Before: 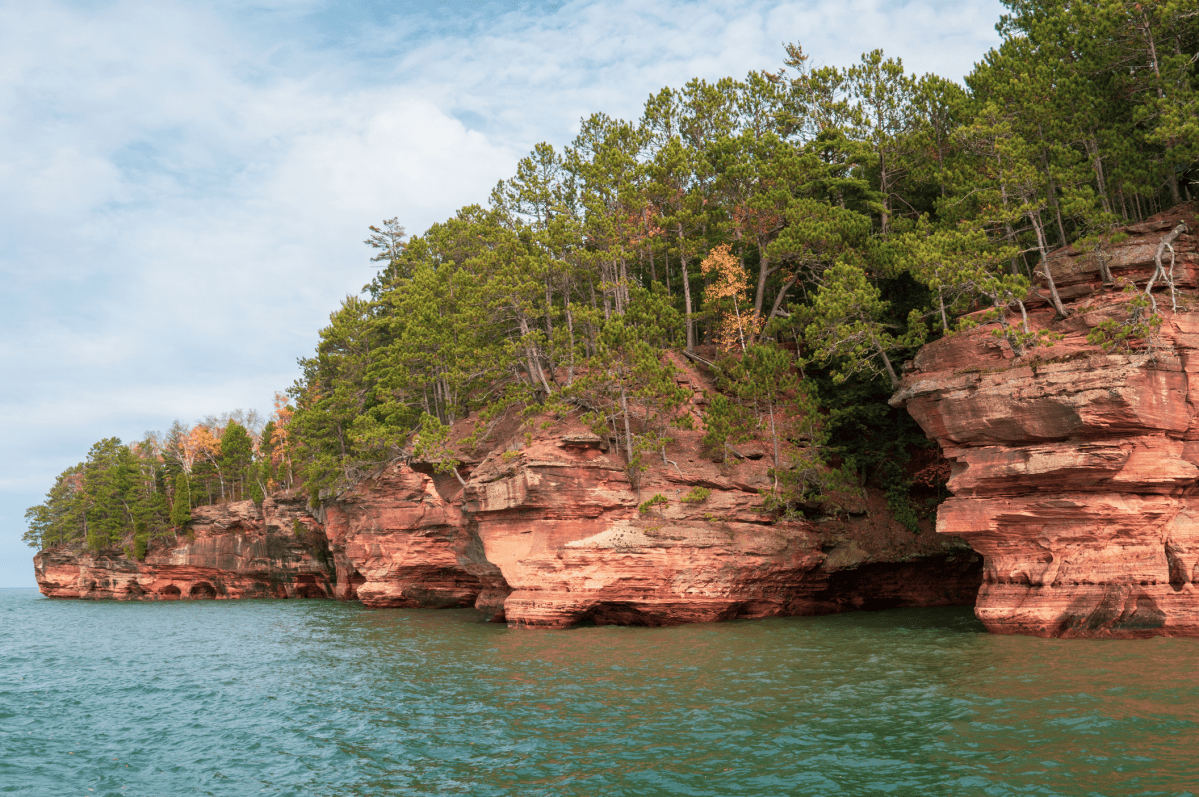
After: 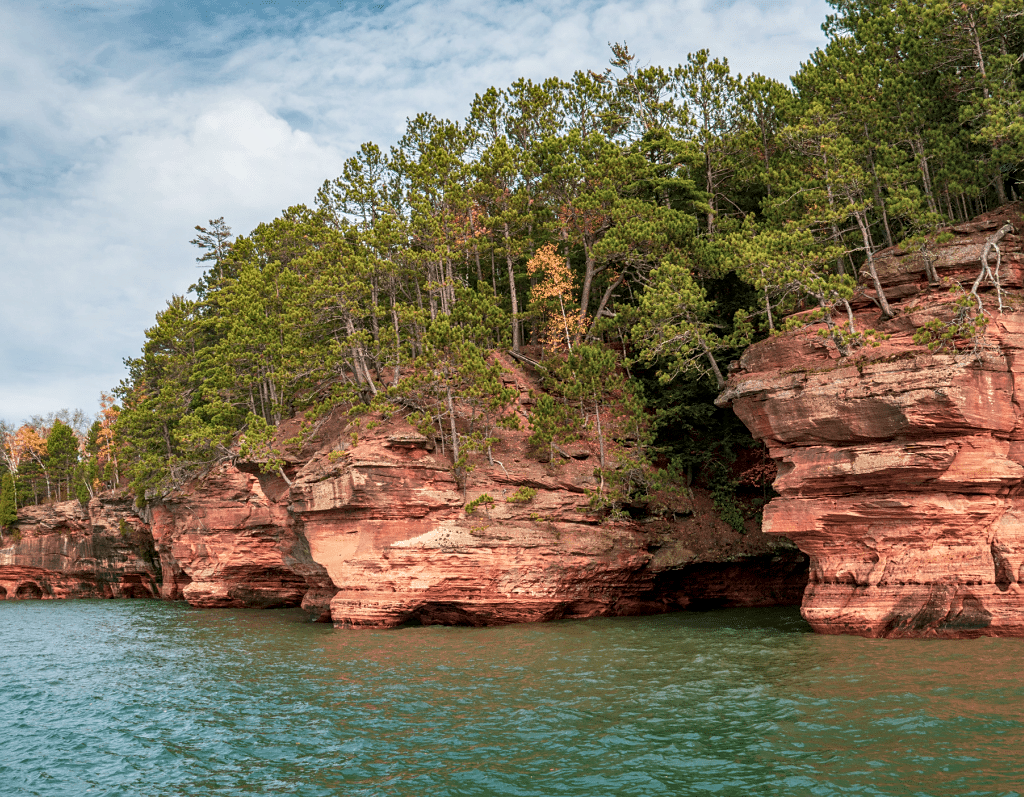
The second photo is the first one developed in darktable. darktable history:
shadows and highlights: shadows 43.71, white point adjustment -1.46, soften with gaussian
sharpen: radius 1.458, amount 0.398, threshold 1.271
crop and rotate: left 14.584%
local contrast: on, module defaults
